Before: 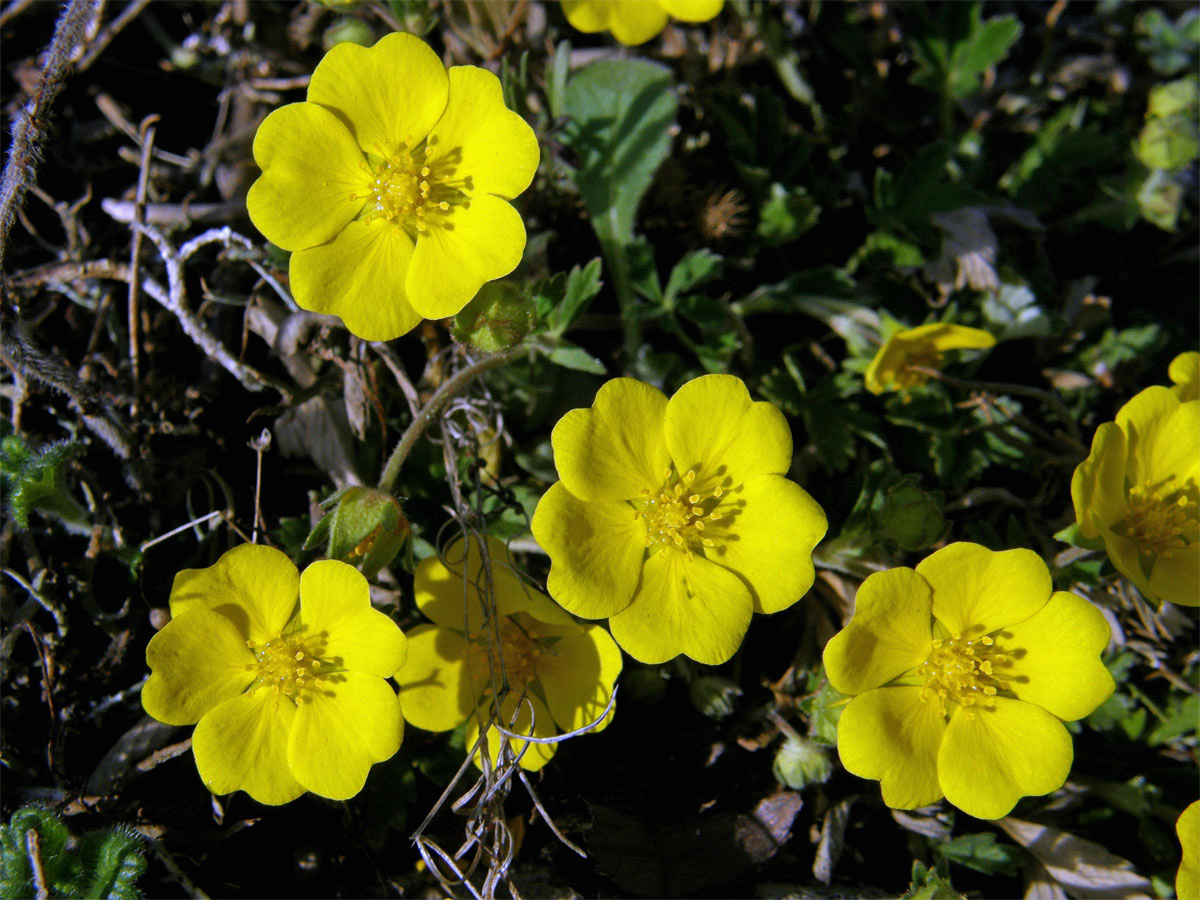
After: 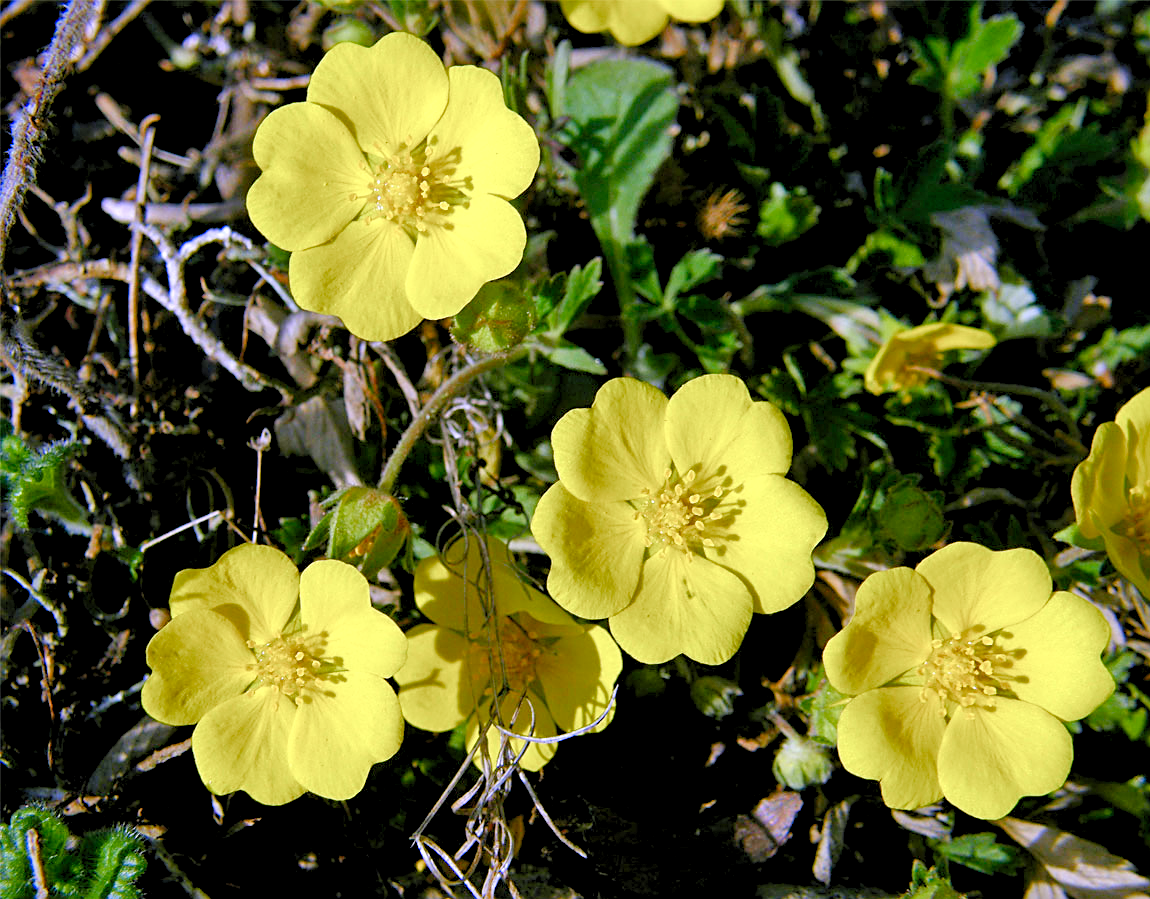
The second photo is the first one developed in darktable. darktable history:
local contrast: mode bilateral grid, contrast 100, coarseness 100, detail 108%, midtone range 0.2
levels: black 3.83%, white 90.64%, levels [0.044, 0.416, 0.908]
shadows and highlights: radius 125.46, shadows 30.51, highlights -30.51, low approximation 0.01, soften with gaussian
crop: right 4.126%, bottom 0.031%
color balance rgb: shadows lift › chroma 1%, shadows lift › hue 113°, highlights gain › chroma 0.2%, highlights gain › hue 333°, perceptual saturation grading › global saturation 20%, perceptual saturation grading › highlights -50%, perceptual saturation grading › shadows 25%, contrast -10%
sharpen: on, module defaults
